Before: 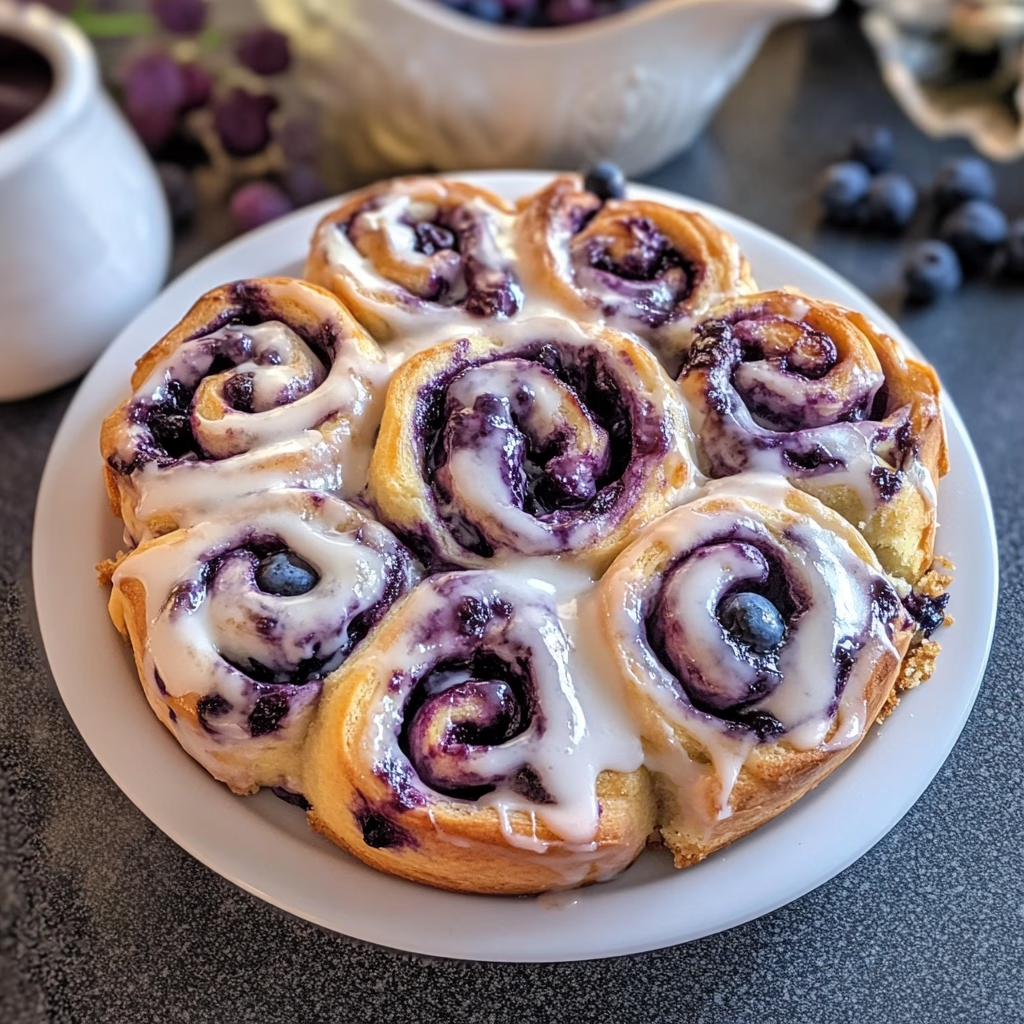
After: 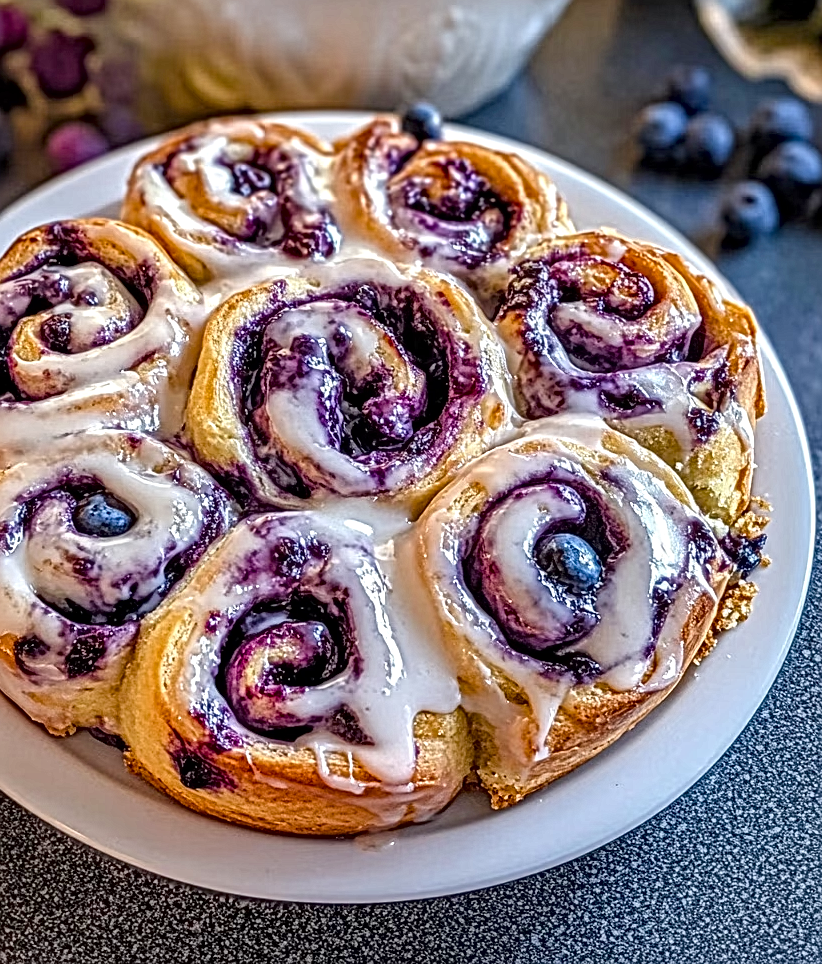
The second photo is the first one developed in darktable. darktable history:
crop and rotate: left 17.959%, top 5.771%, right 1.742%
local contrast: mode bilateral grid, contrast 20, coarseness 3, detail 300%, midtone range 0.2
shadows and highlights: shadows 24.5, highlights -78.15, soften with gaussian
color balance rgb: perceptual saturation grading › global saturation 20%, perceptual saturation grading › highlights -25%, perceptual saturation grading › shadows 50%
